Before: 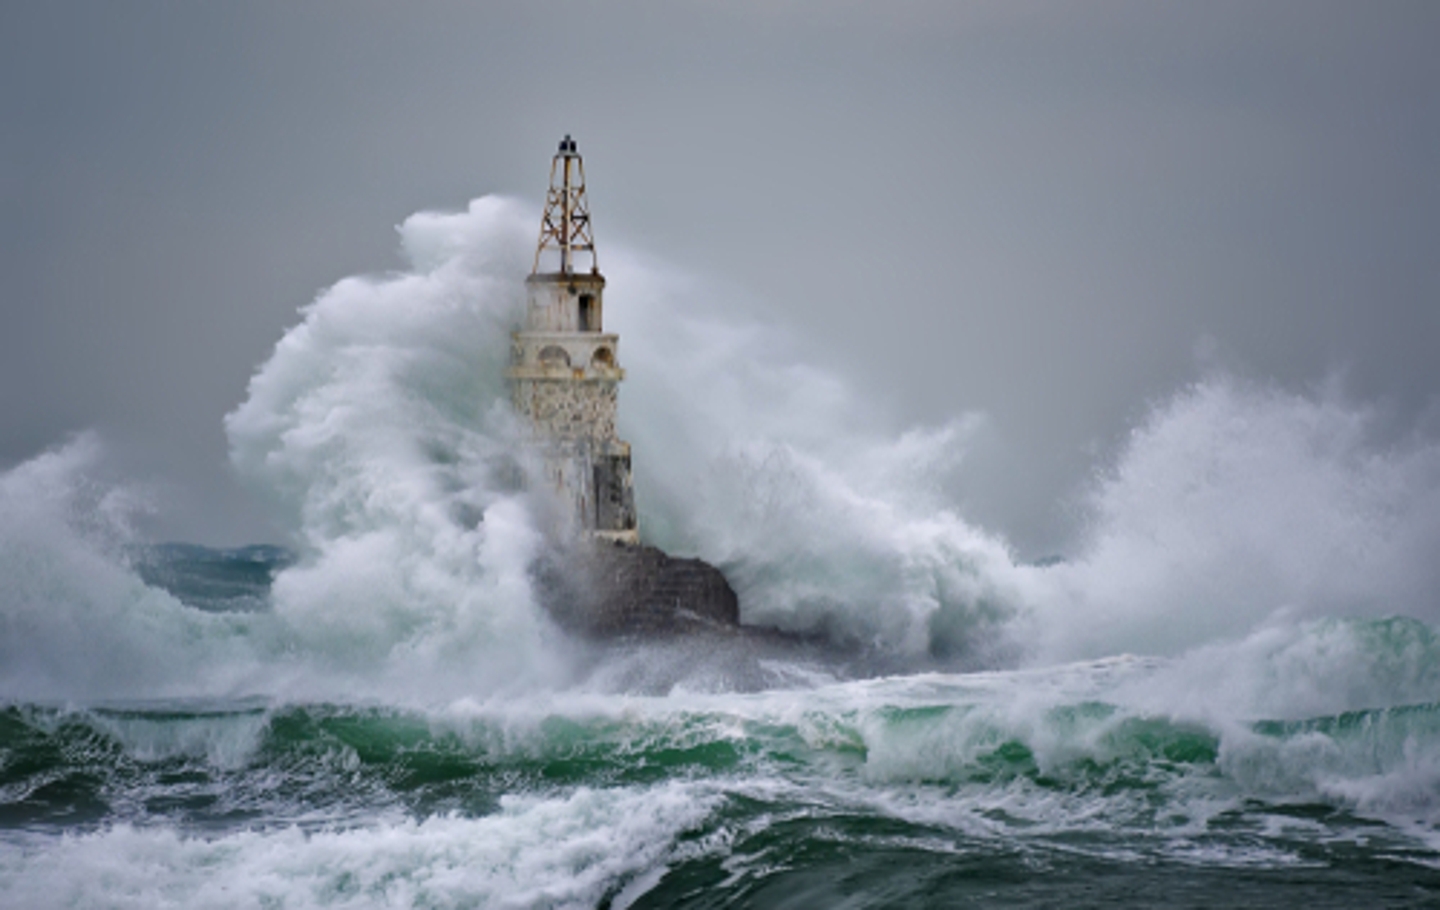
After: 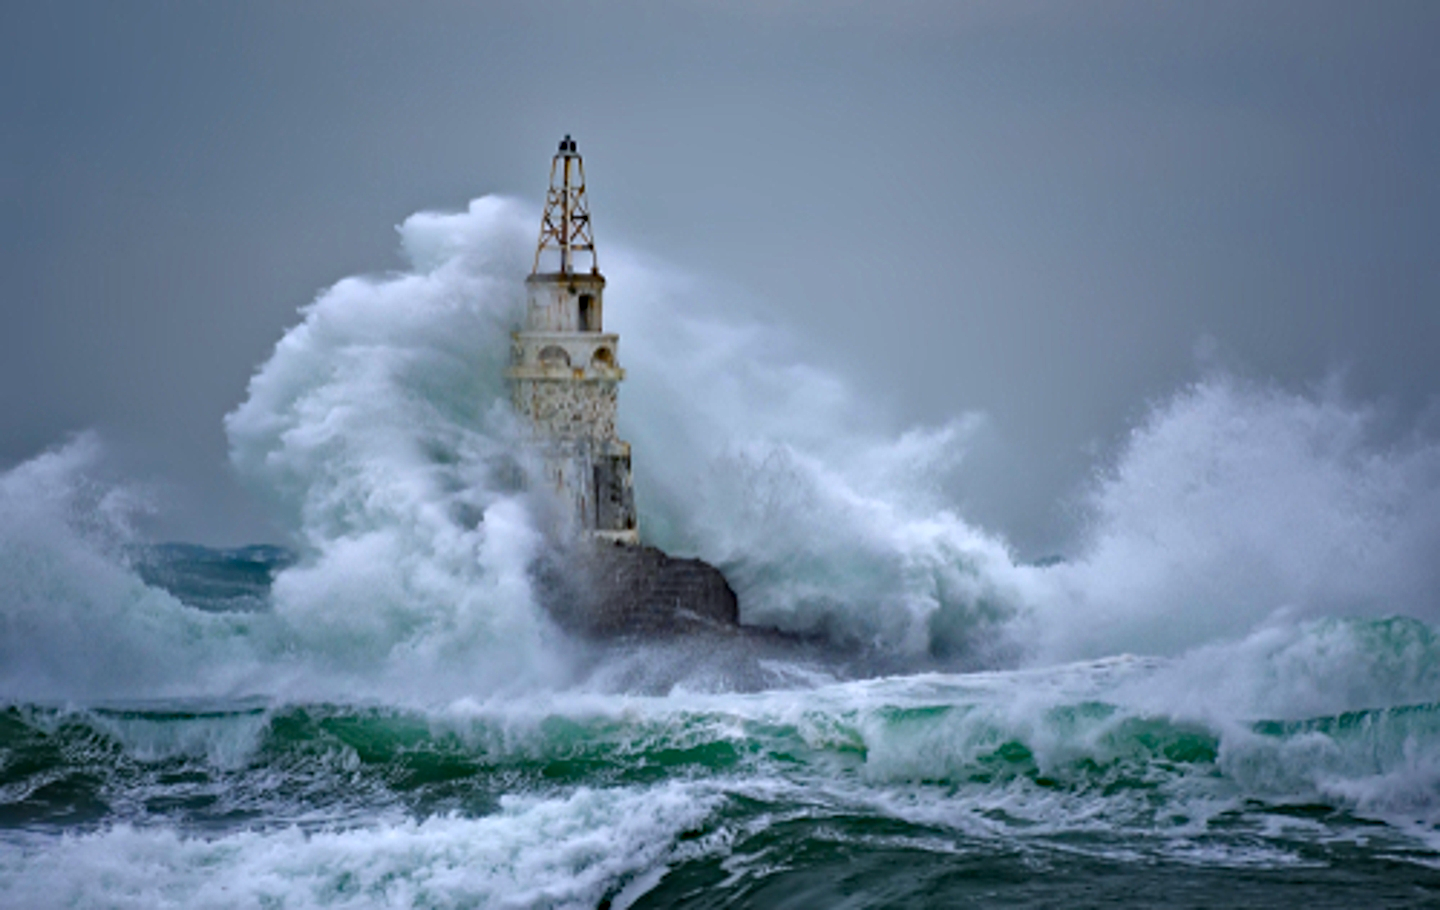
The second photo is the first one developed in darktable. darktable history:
color calibration: illuminant custom, x 0.368, y 0.373, temperature 4330.32 K
haze removal: strength 0.29, distance 0.25, compatibility mode true, adaptive false
